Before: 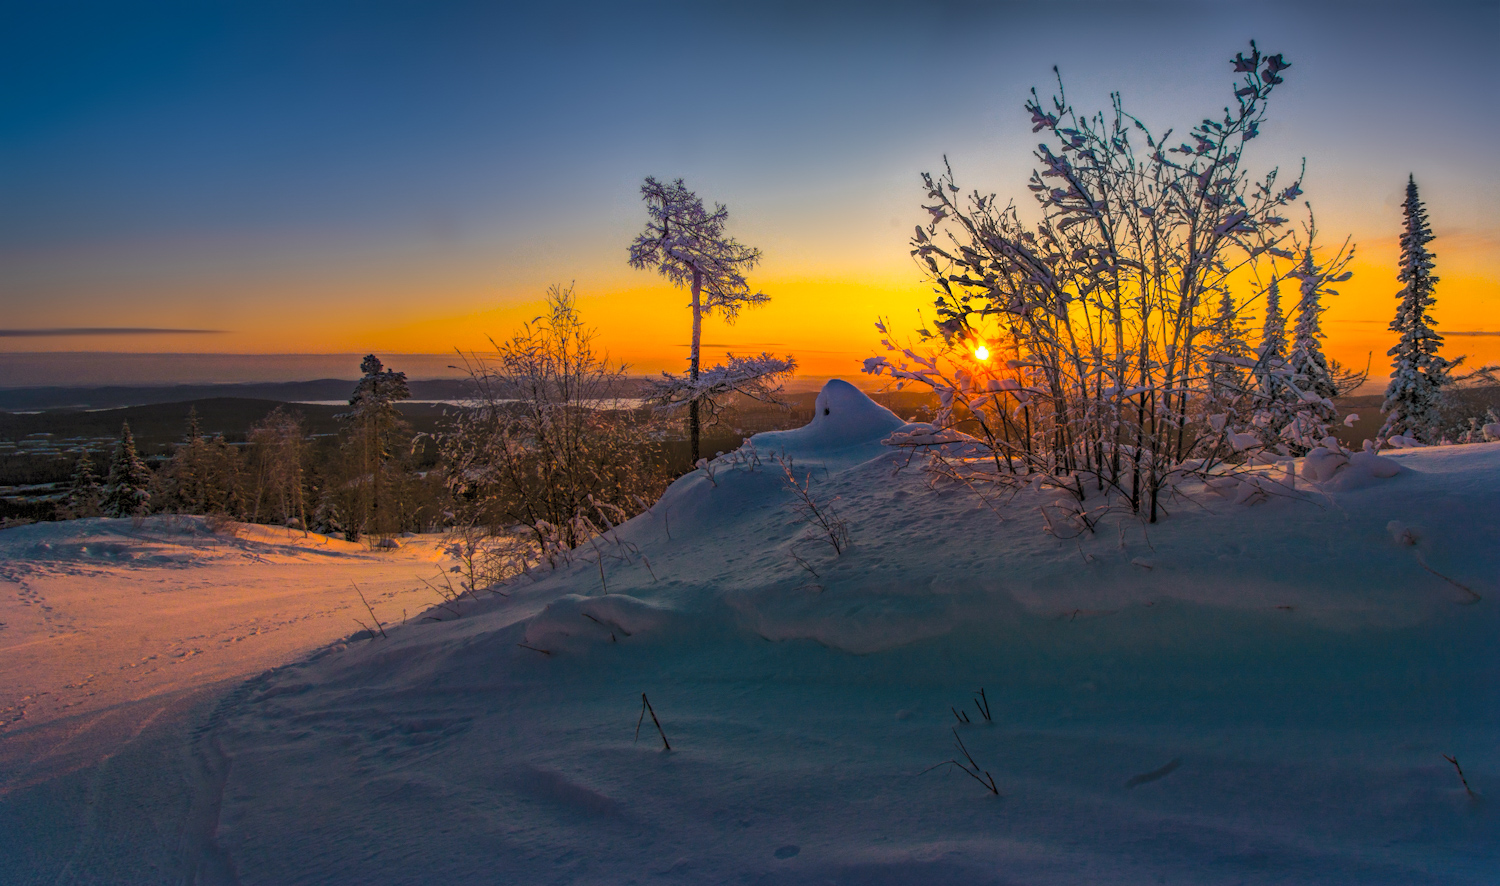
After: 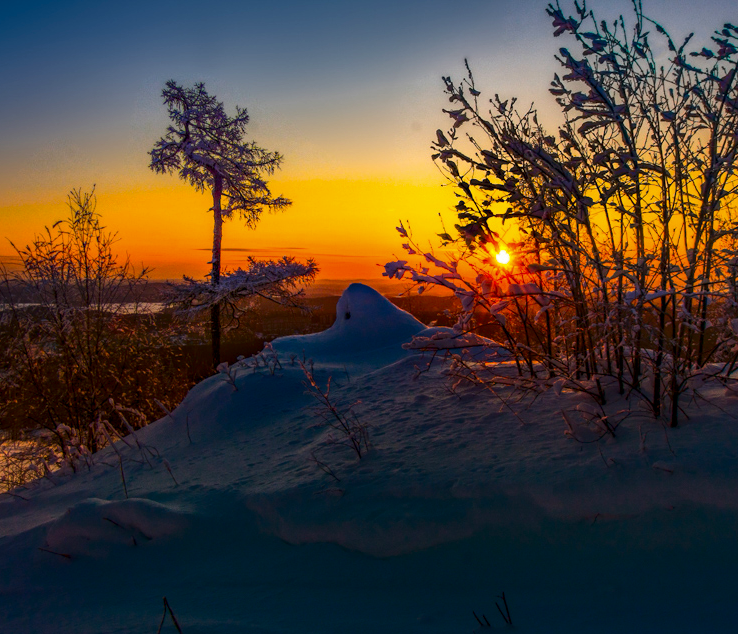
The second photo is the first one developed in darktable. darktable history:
crop: left 31.987%, top 10.936%, right 18.747%, bottom 17.506%
contrast brightness saturation: contrast 0.127, brightness -0.226, saturation 0.137
exposure: black level correction 0.004, exposure 0.015 EV, compensate exposure bias true, compensate highlight preservation false
